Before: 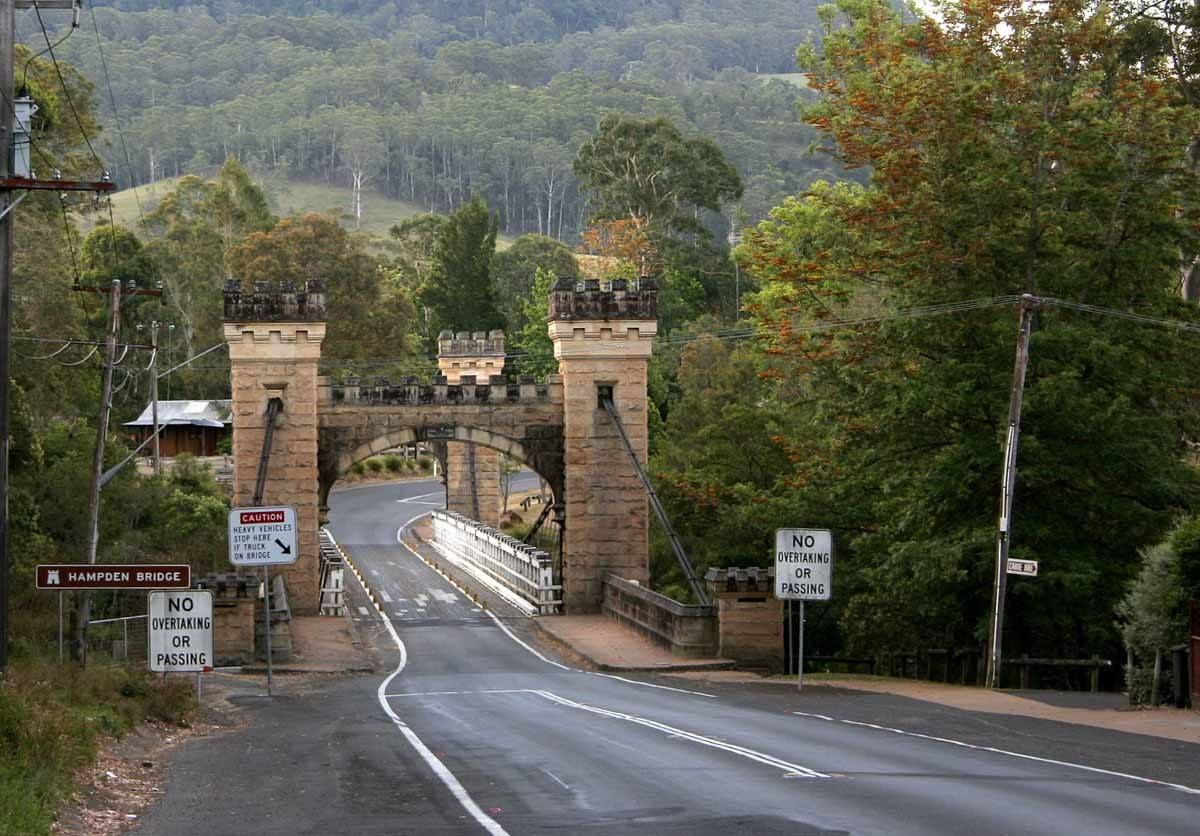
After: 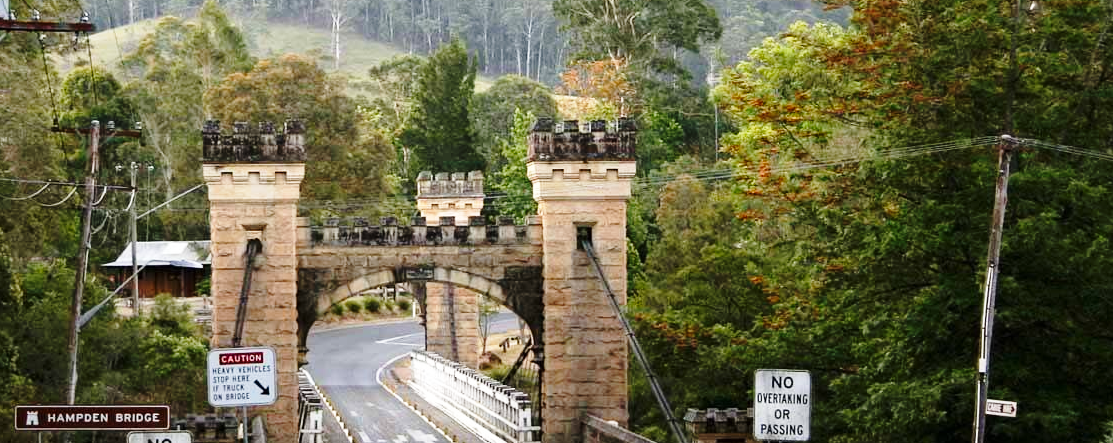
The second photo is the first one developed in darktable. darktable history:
base curve: curves: ch0 [(0, 0) (0.028, 0.03) (0.121, 0.232) (0.46, 0.748) (0.859, 0.968) (1, 1)], preserve colors none
tone equalizer: edges refinement/feathering 500, mask exposure compensation -1.57 EV, preserve details no
crop: left 1.831%, top 19.075%, right 5.388%, bottom 27.857%
